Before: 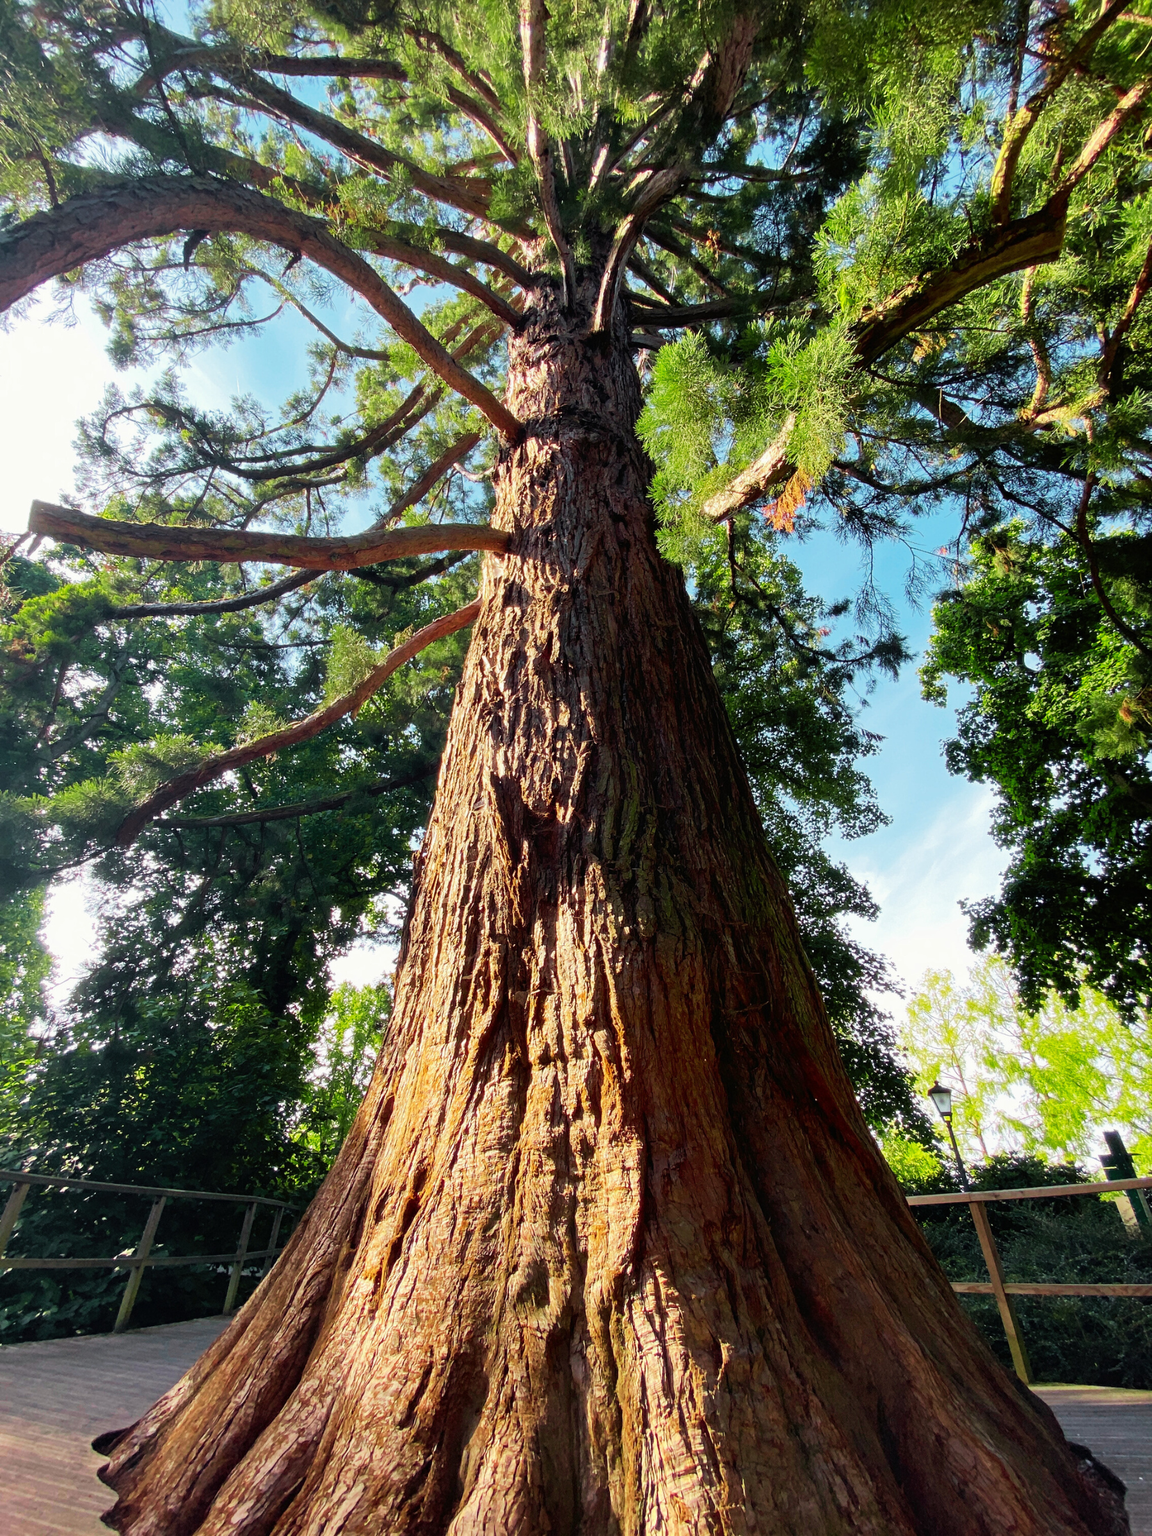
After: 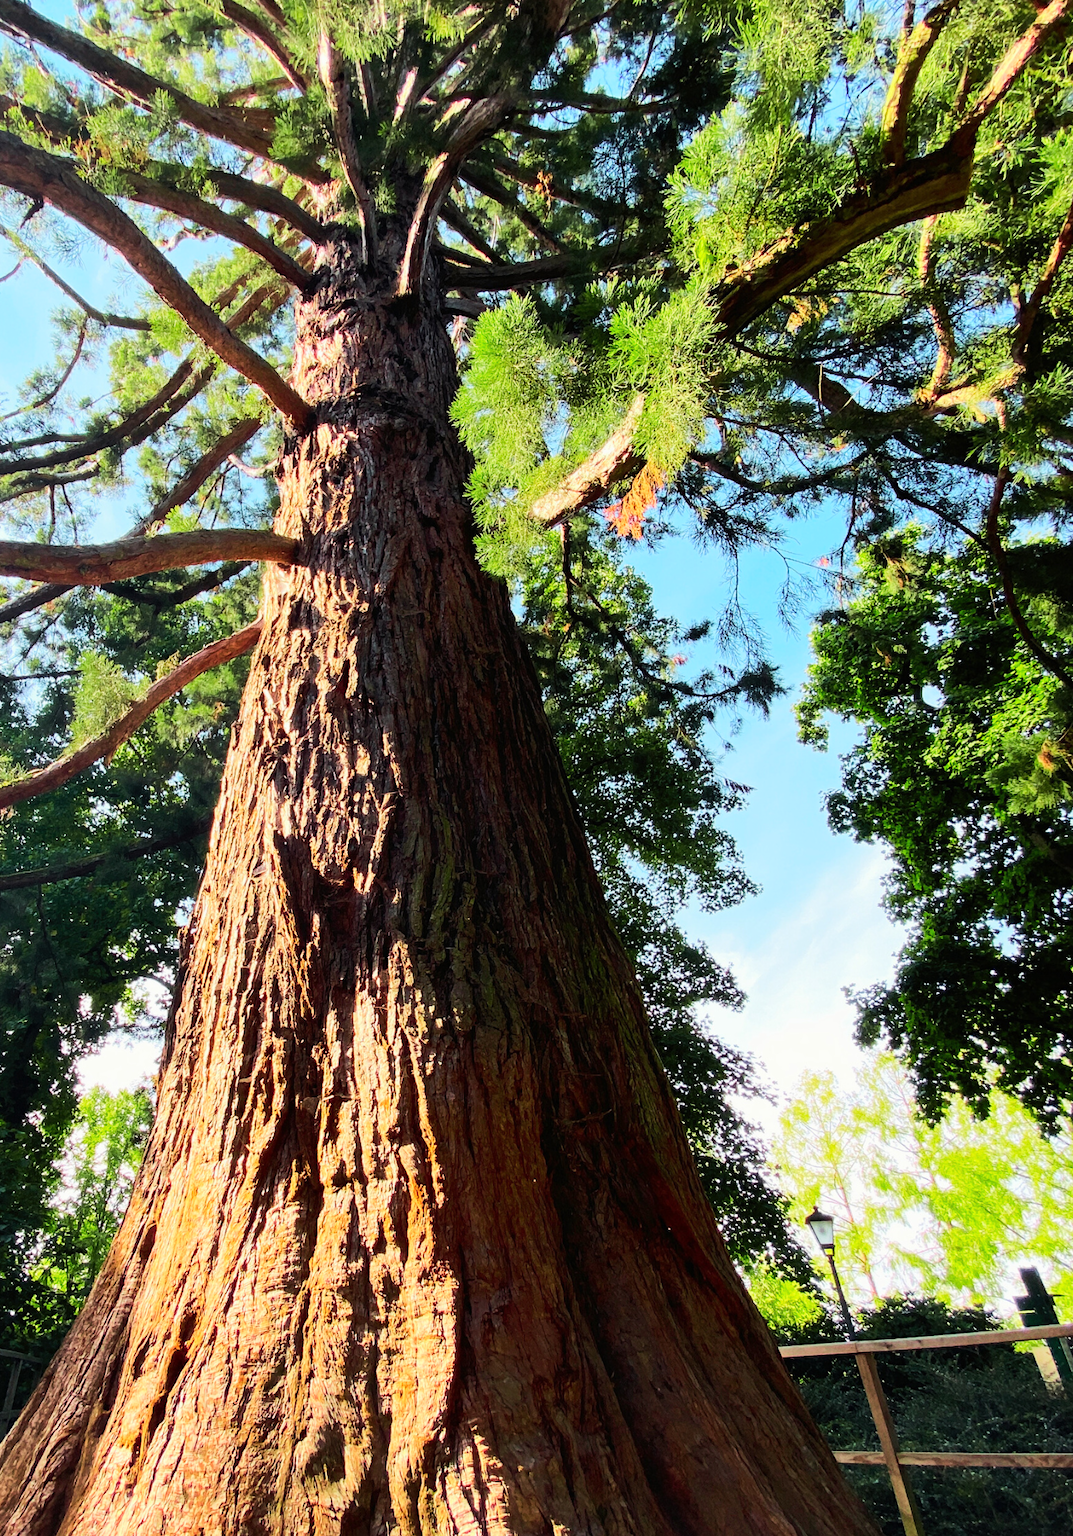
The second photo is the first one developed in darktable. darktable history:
crop: left 23.095%, top 5.827%, bottom 11.854%
rgb curve: curves: ch0 [(0, 0) (0.284, 0.292) (0.505, 0.644) (1, 1)], compensate middle gray true
